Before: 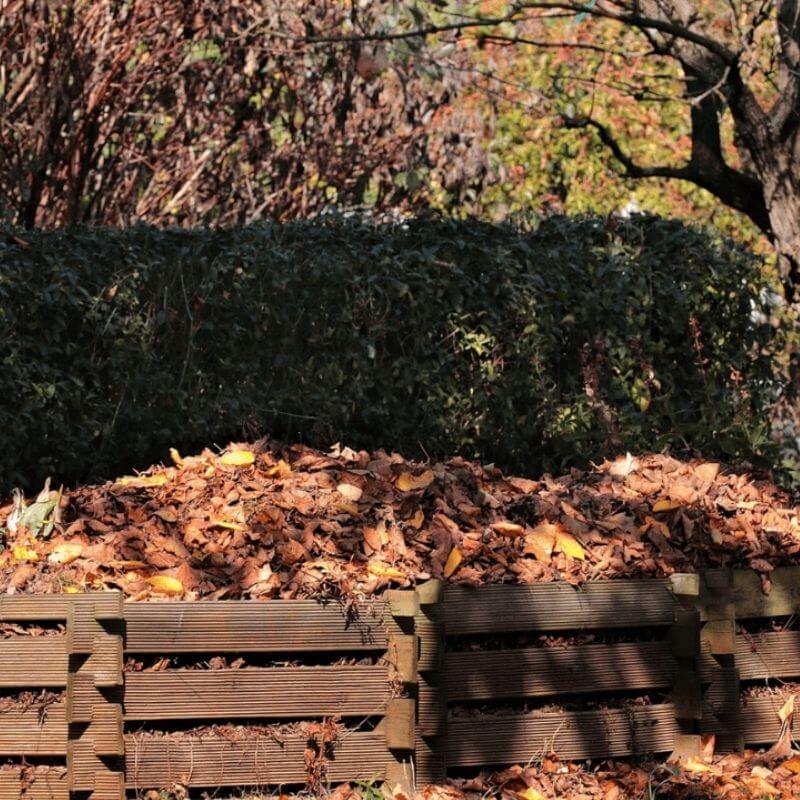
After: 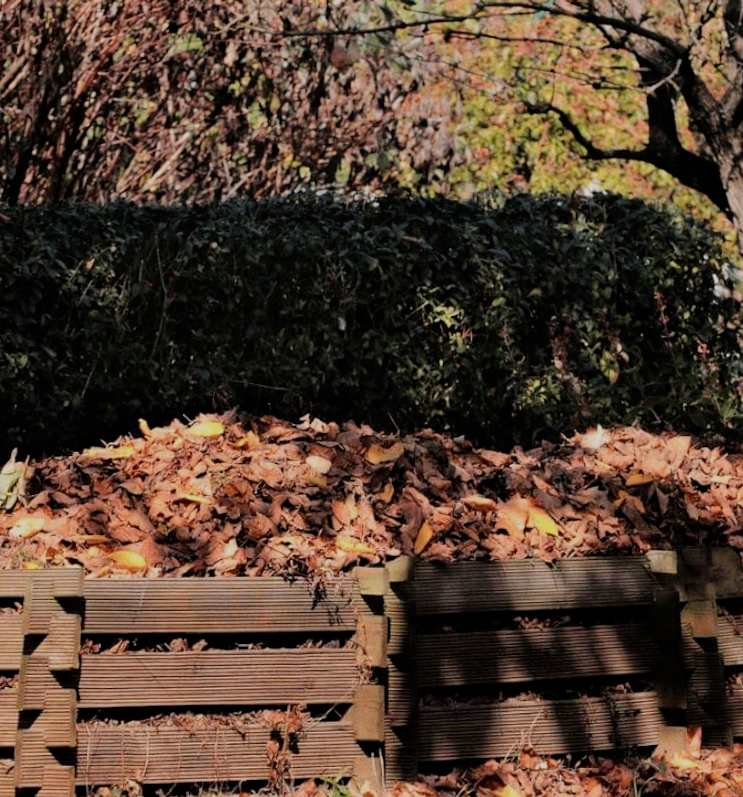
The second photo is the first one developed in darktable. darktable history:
exposure: compensate highlight preservation false
rotate and perspective: rotation 0.215°, lens shift (vertical) -0.139, crop left 0.069, crop right 0.939, crop top 0.002, crop bottom 0.996
filmic rgb: black relative exposure -7.65 EV, white relative exposure 4.56 EV, hardness 3.61
